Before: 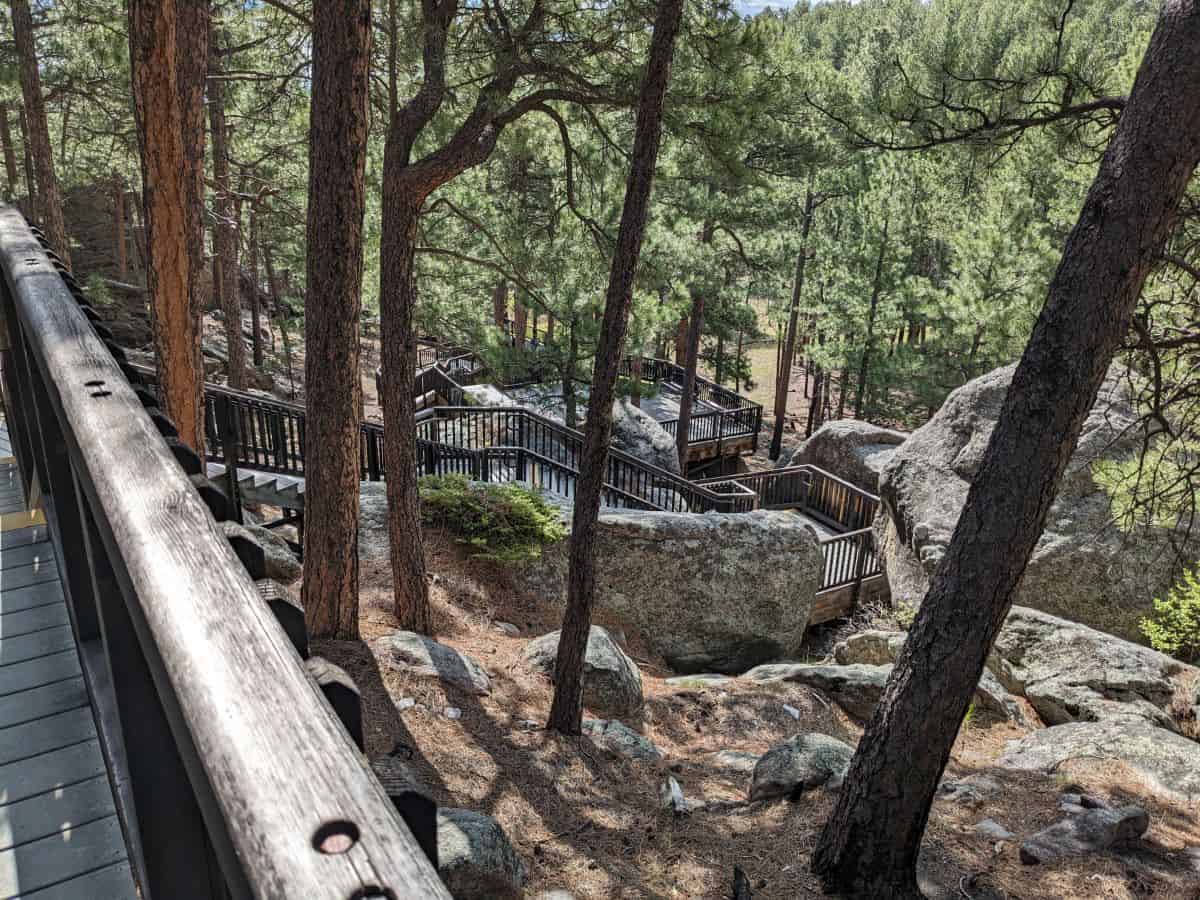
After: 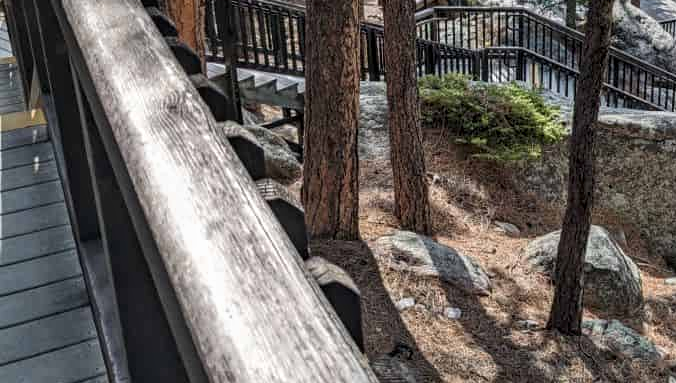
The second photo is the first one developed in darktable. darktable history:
crop: top 44.483%, right 43.593%, bottom 12.892%
local contrast: on, module defaults
